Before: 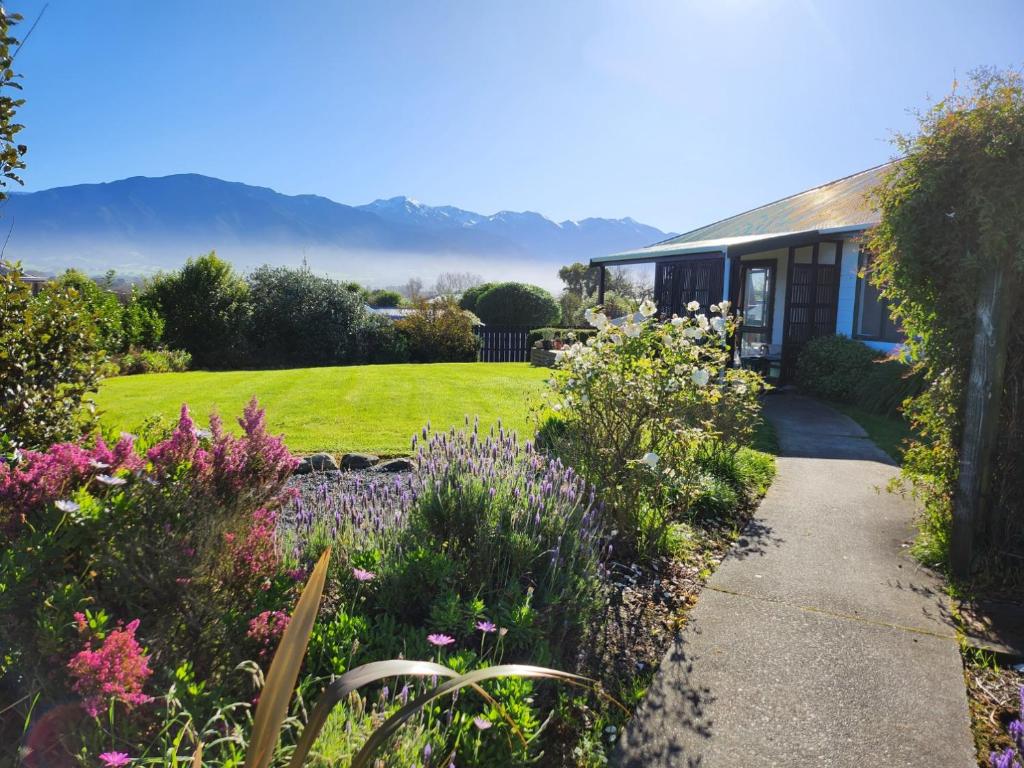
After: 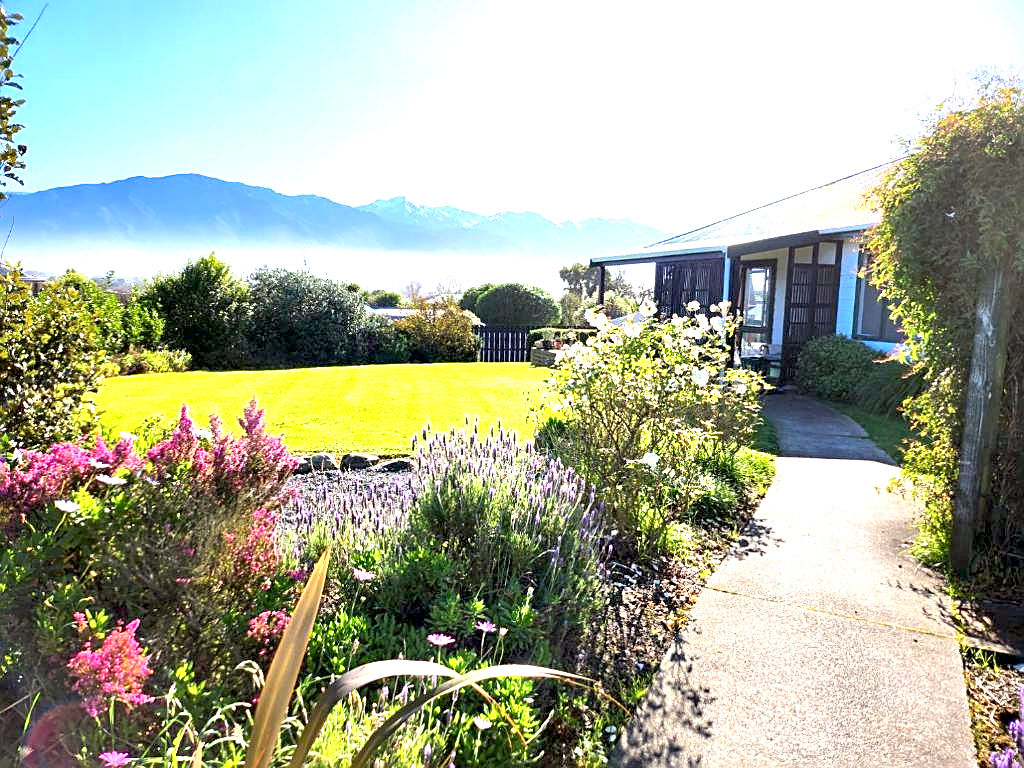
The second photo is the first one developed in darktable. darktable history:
color correction: highlights a* 3.12, highlights b* -1.41, shadows a* -0.055, shadows b* 1.96, saturation 0.977
sharpen: on, module defaults
exposure: black level correction 0.009, exposure 1.436 EV, compensate exposure bias true, compensate highlight preservation false
